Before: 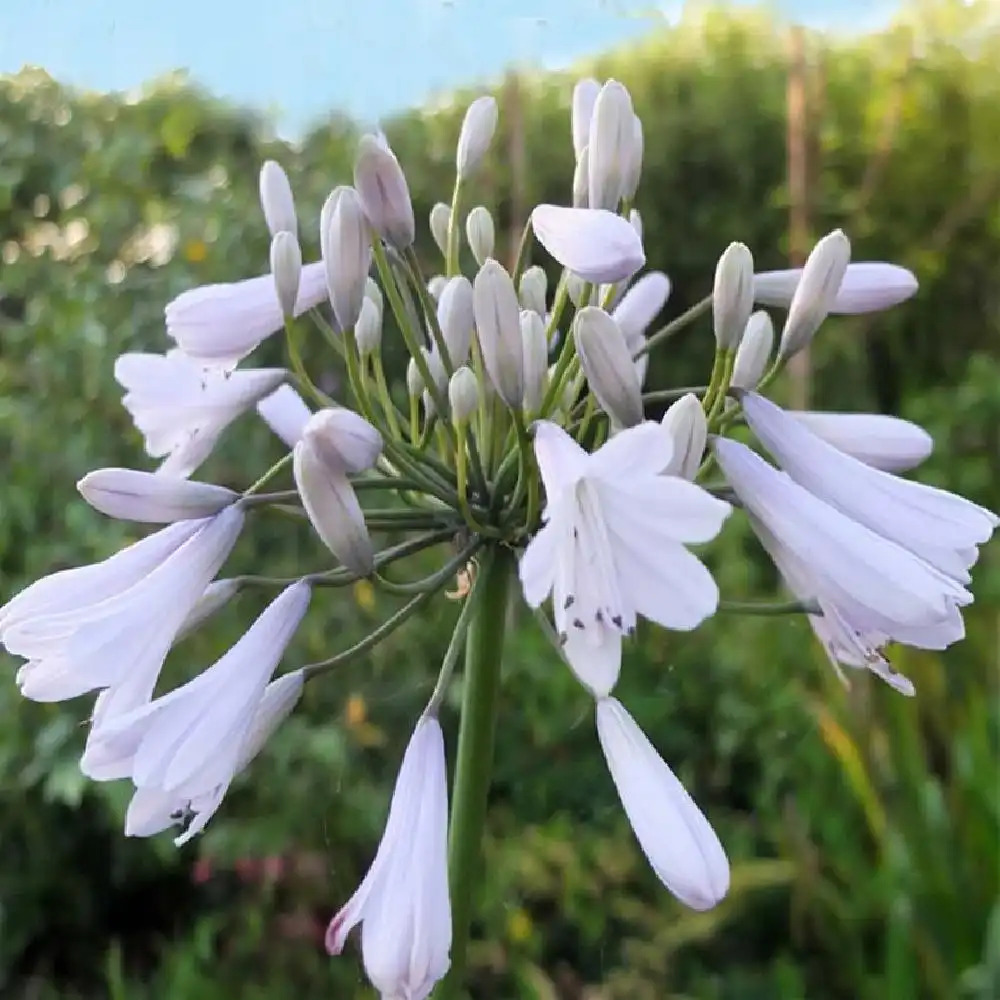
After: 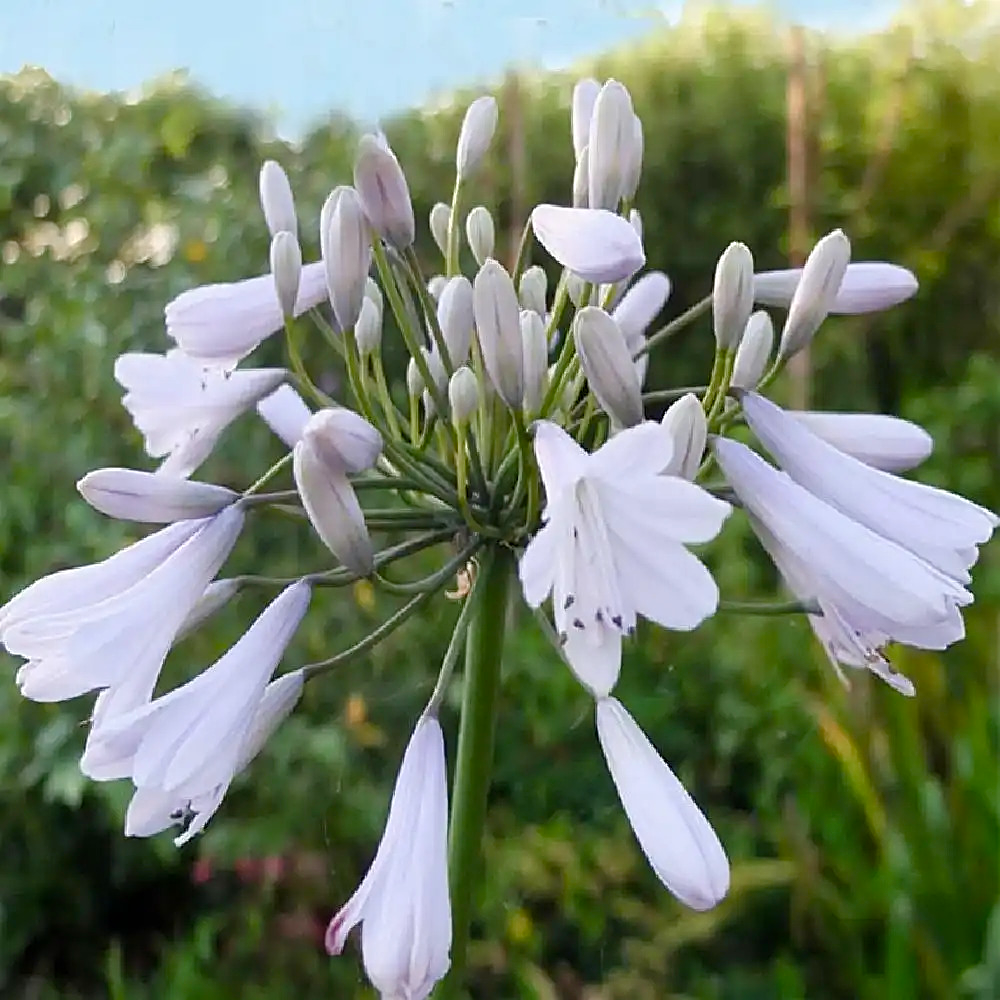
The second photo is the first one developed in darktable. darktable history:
sharpen: on, module defaults
color balance rgb: perceptual saturation grading › global saturation 0.212%, perceptual saturation grading › highlights -24.842%, perceptual saturation grading › shadows 29.716%, global vibrance 20%
